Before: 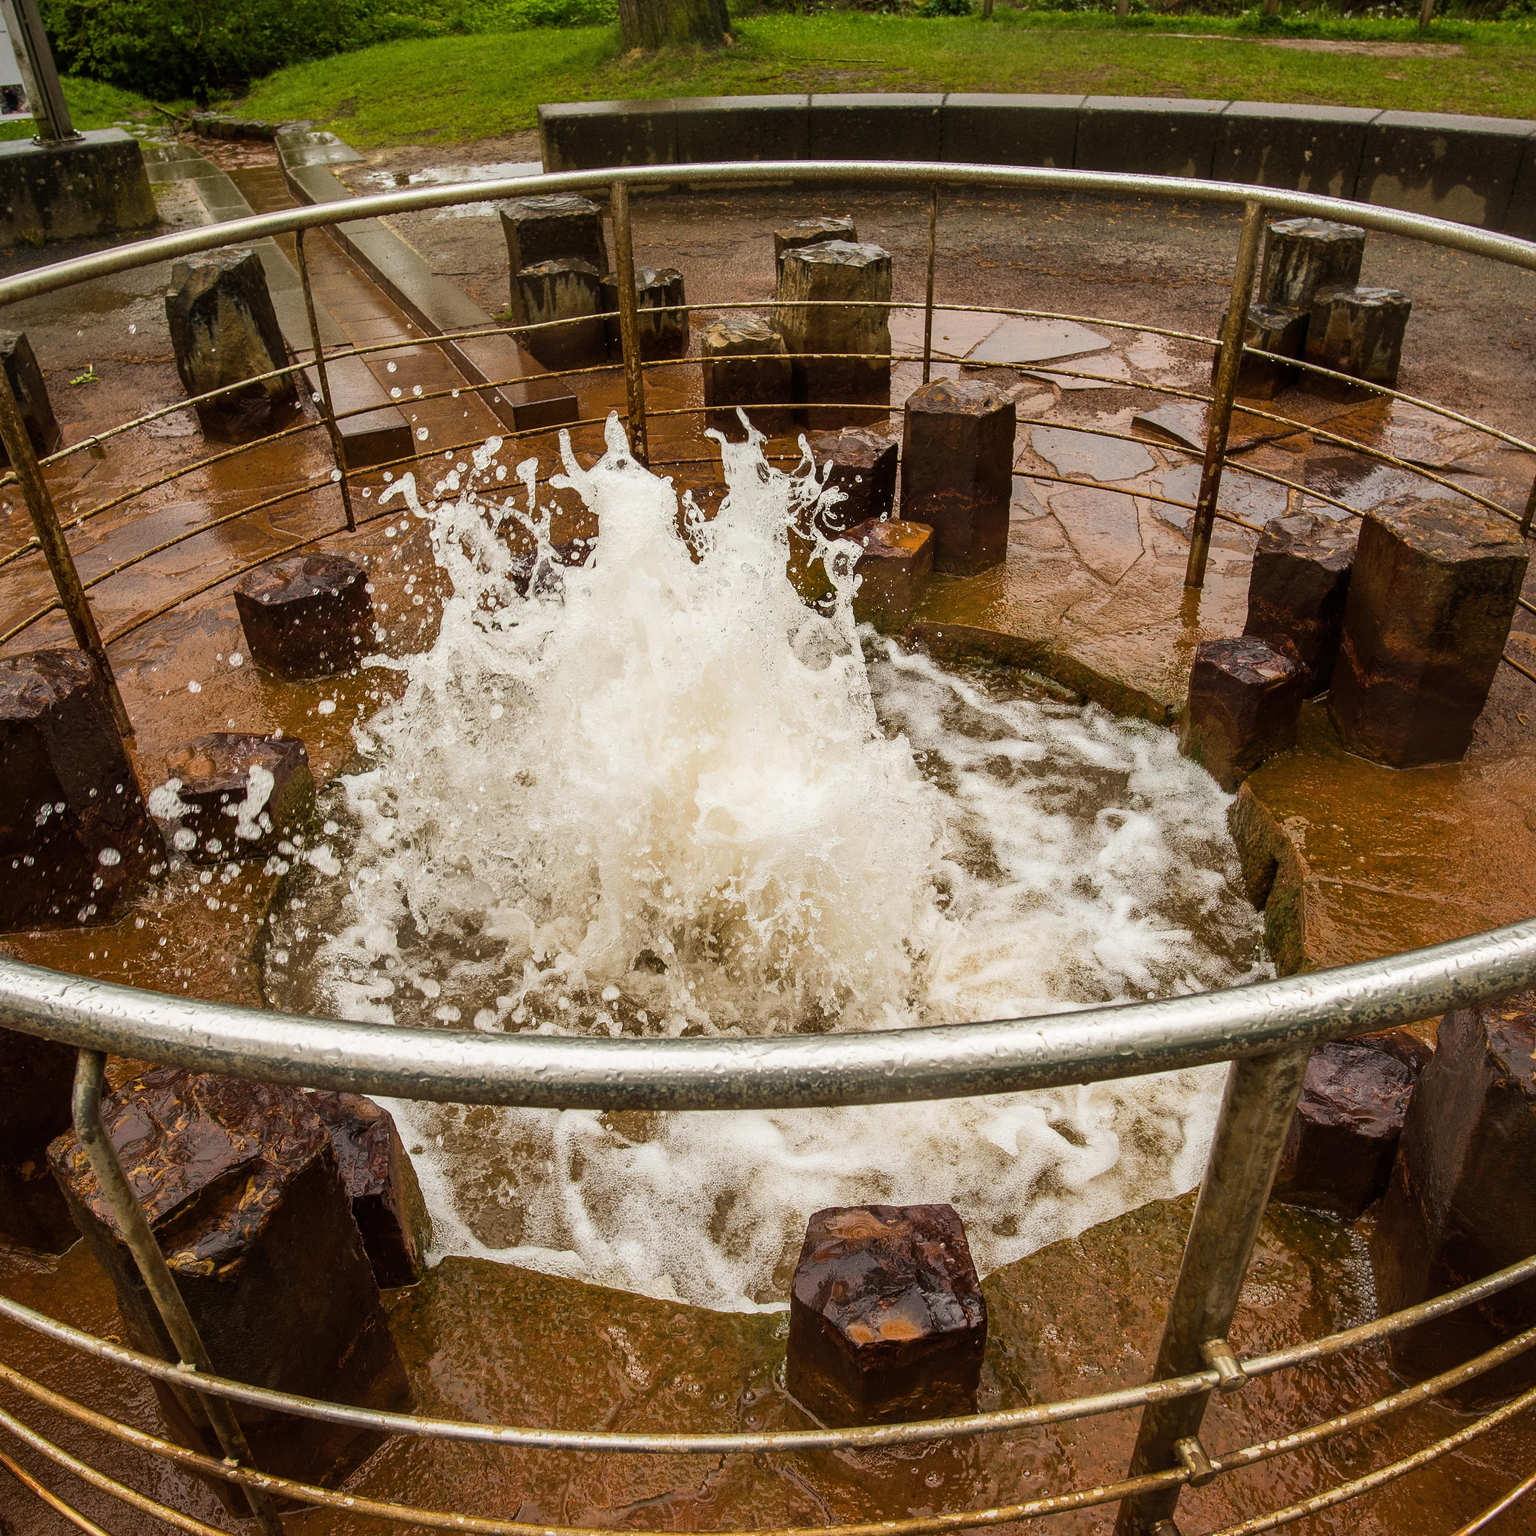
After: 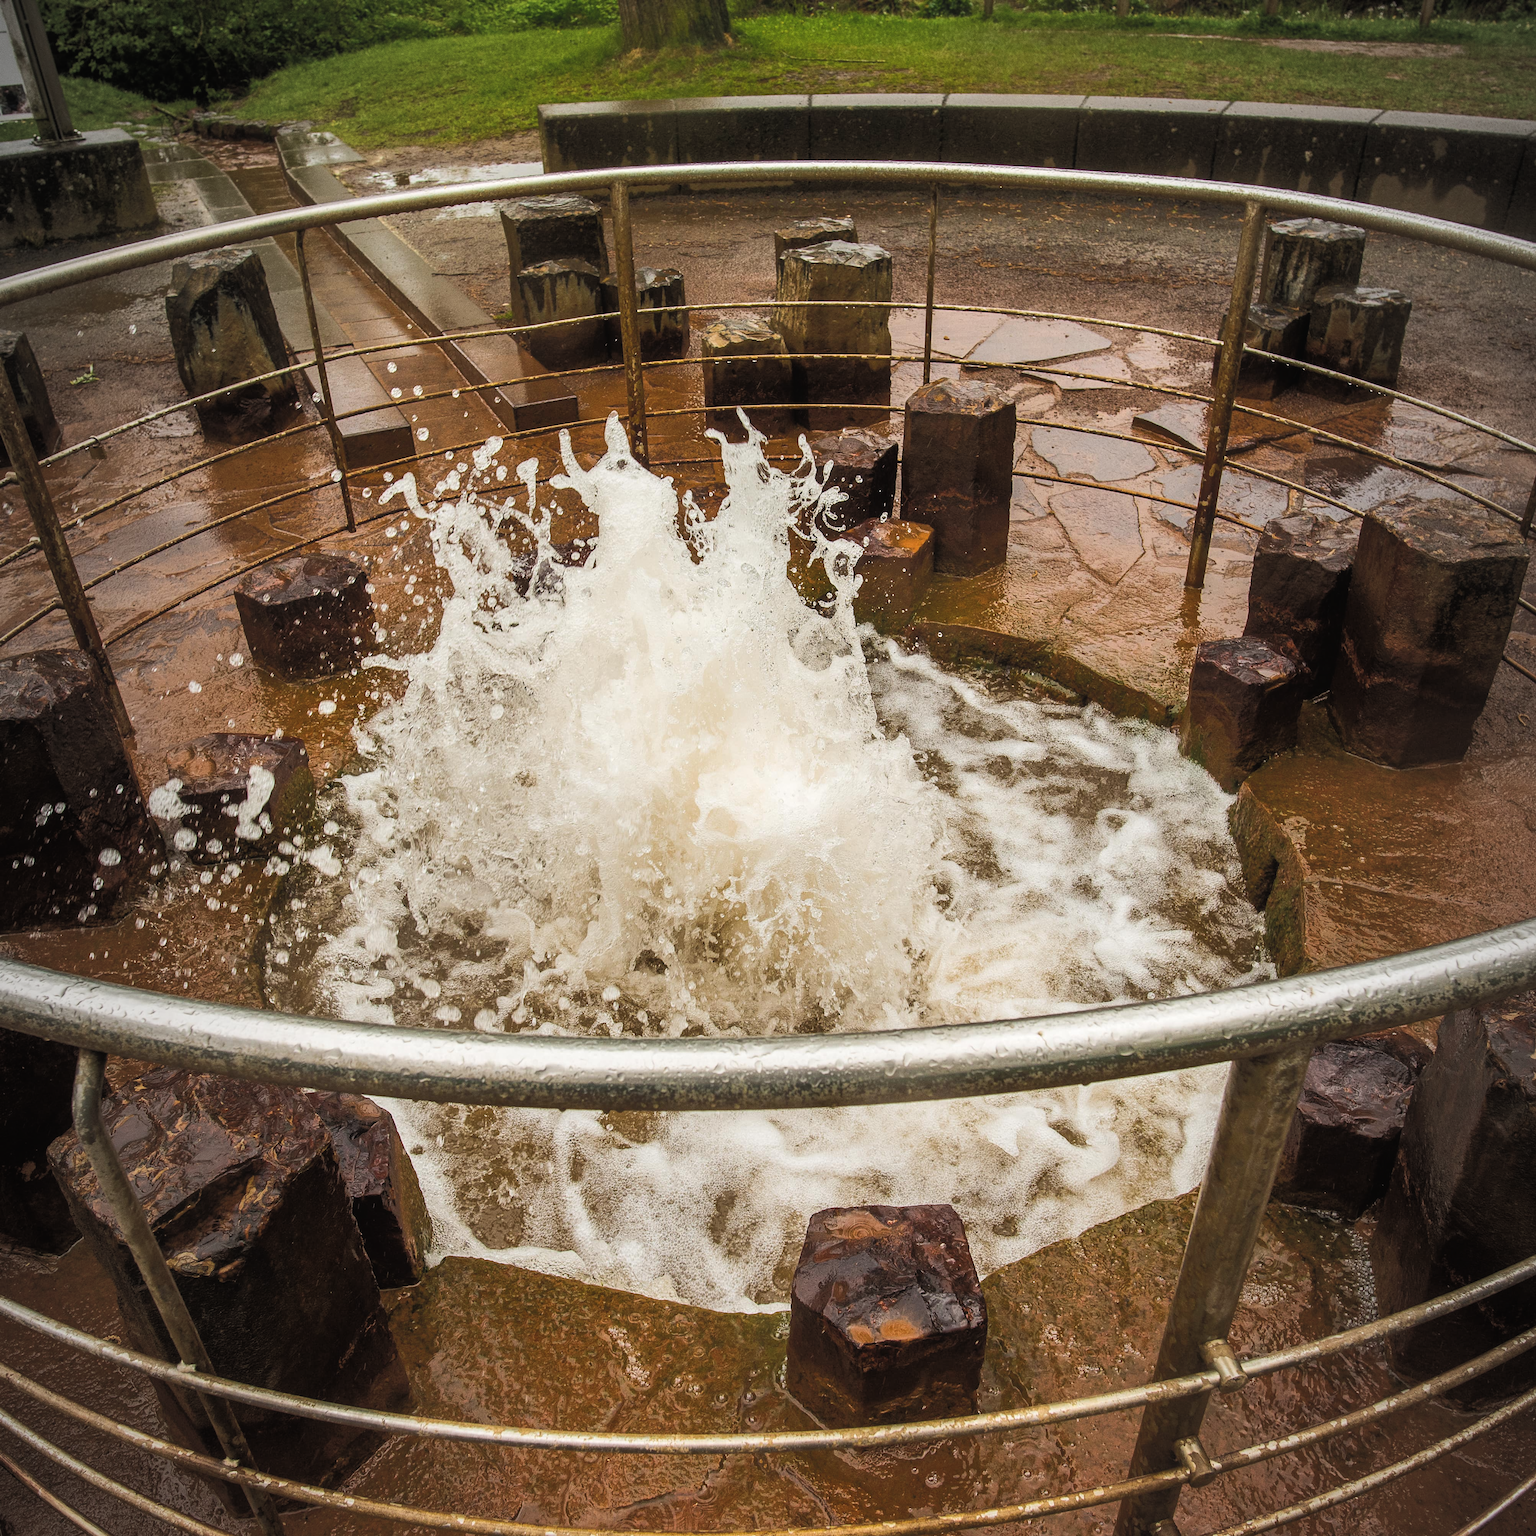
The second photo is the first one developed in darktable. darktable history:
tone curve: curves: ch0 [(0, 0) (0.003, 0.003) (0.011, 0.011) (0.025, 0.025) (0.044, 0.044) (0.069, 0.069) (0.1, 0.099) (0.136, 0.135) (0.177, 0.176) (0.224, 0.223) (0.277, 0.275) (0.335, 0.333) (0.399, 0.396) (0.468, 0.465) (0.543, 0.546) (0.623, 0.625) (0.709, 0.711) (0.801, 0.802) (0.898, 0.898) (1, 1)], color space Lab, independent channels, preserve colors none
tone equalizer: -8 EV -1.85 EV, -7 EV -1.12 EV, -6 EV -1.63 EV, mask exposure compensation -0.514 EV
vignetting: fall-off start 96.03%, fall-off radius 100.92%, width/height ratio 0.612
exposure: black level correction -0.007, exposure 0.07 EV, compensate highlight preservation false
